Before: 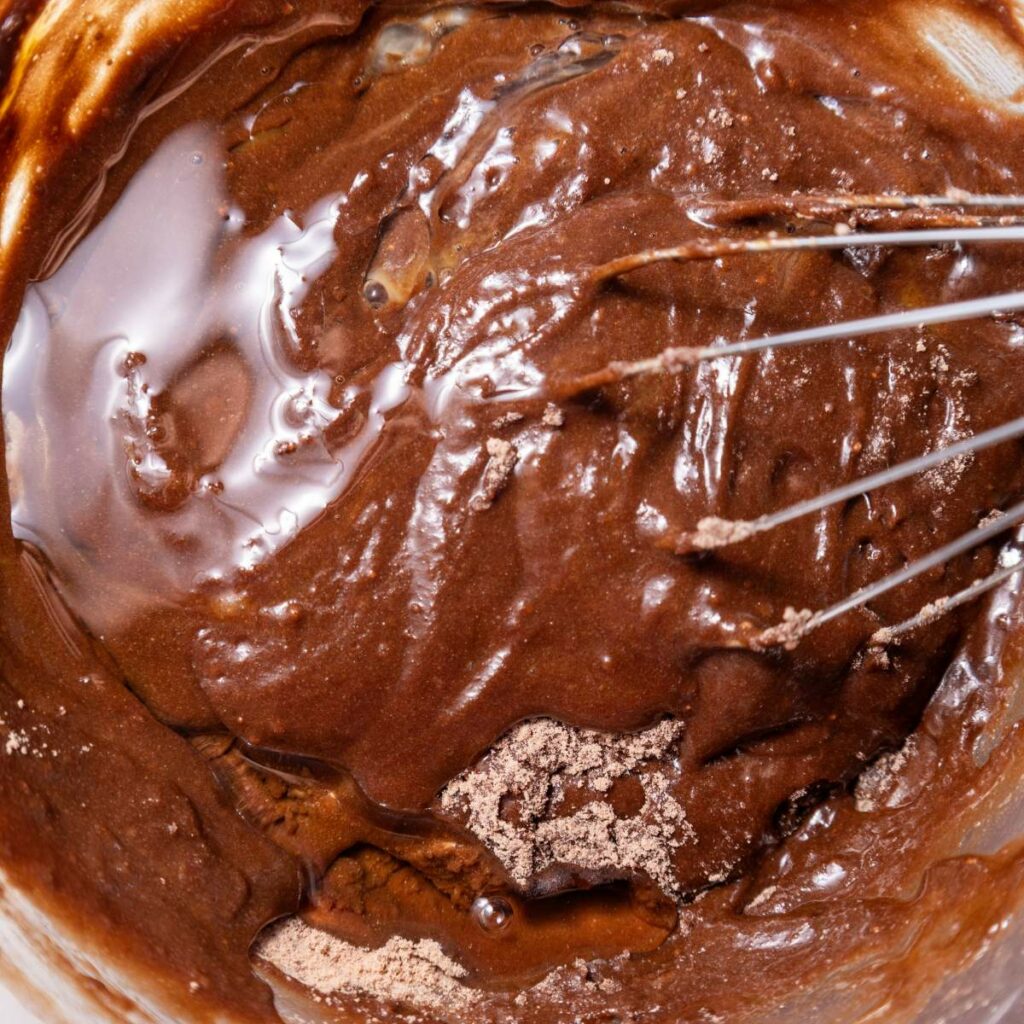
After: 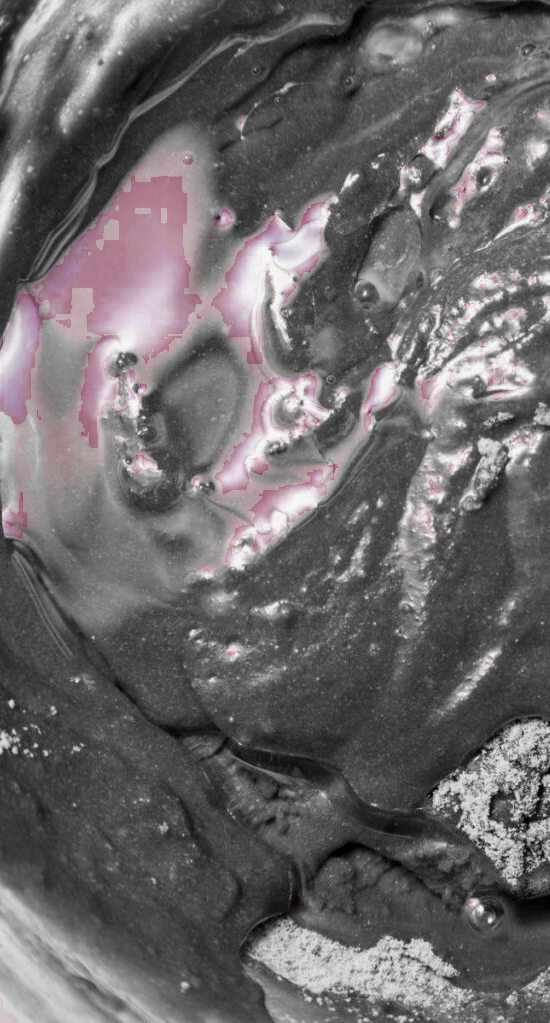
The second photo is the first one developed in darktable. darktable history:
exposure: black level correction 0.002, exposure -0.107 EV, compensate highlight preservation false
crop: left 0.945%, right 45.264%, bottom 0.082%
shadows and highlights: soften with gaussian
color zones: curves: ch0 [(0, 0.278) (0.143, 0.5) (0.286, 0.5) (0.429, 0.5) (0.571, 0.5) (0.714, 0.5) (0.857, 0.5) (1, 0.5)]; ch1 [(0, 1) (0.143, 0.165) (0.286, 0) (0.429, 0) (0.571, 0) (0.714, 0) (0.857, 0.5) (1, 0.5)]; ch2 [(0, 0.508) (0.143, 0.5) (0.286, 0.5) (0.429, 0.5) (0.571, 0.5) (0.714, 0.5) (0.857, 0.5) (1, 0.5)], mix 100.27%
